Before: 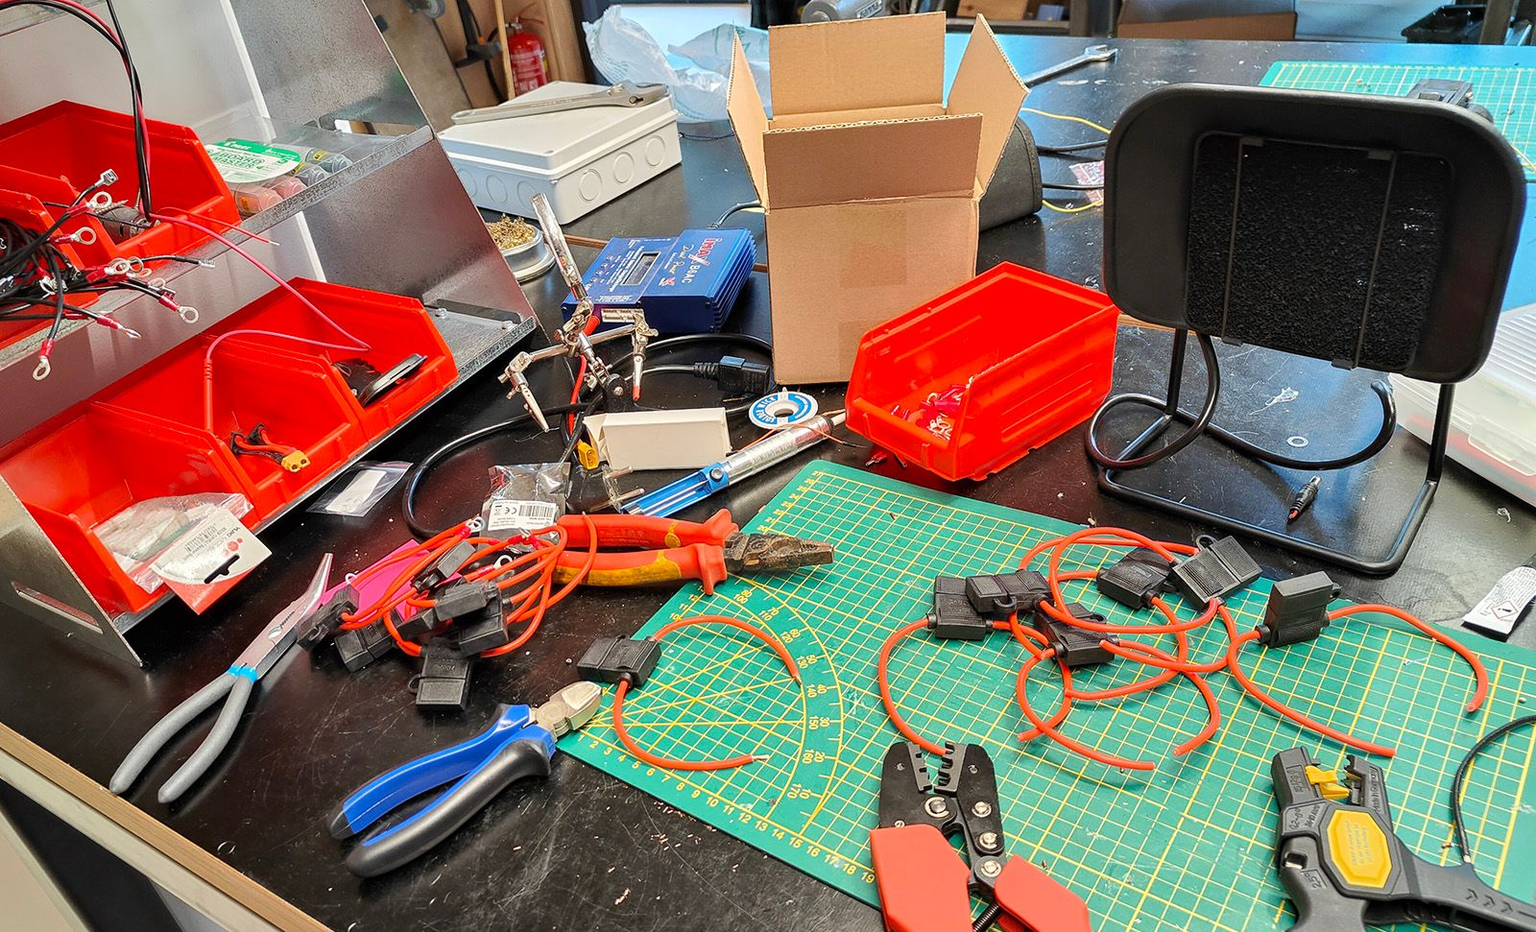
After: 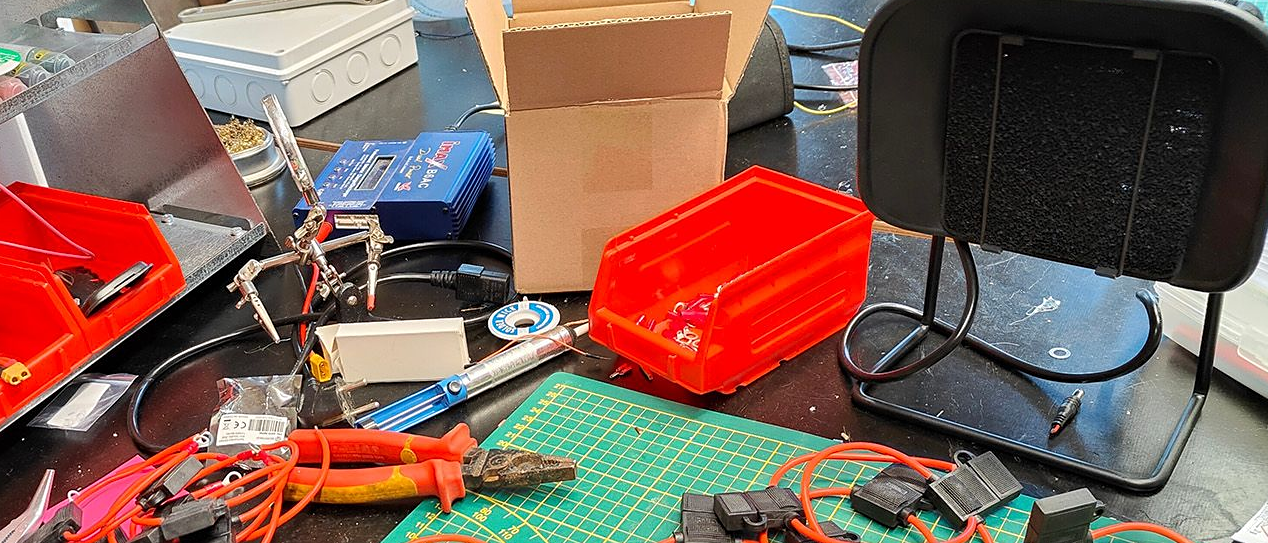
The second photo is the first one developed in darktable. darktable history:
crop: left 18.288%, top 11.092%, right 2.453%, bottom 32.911%
sharpen: amount 0.208
